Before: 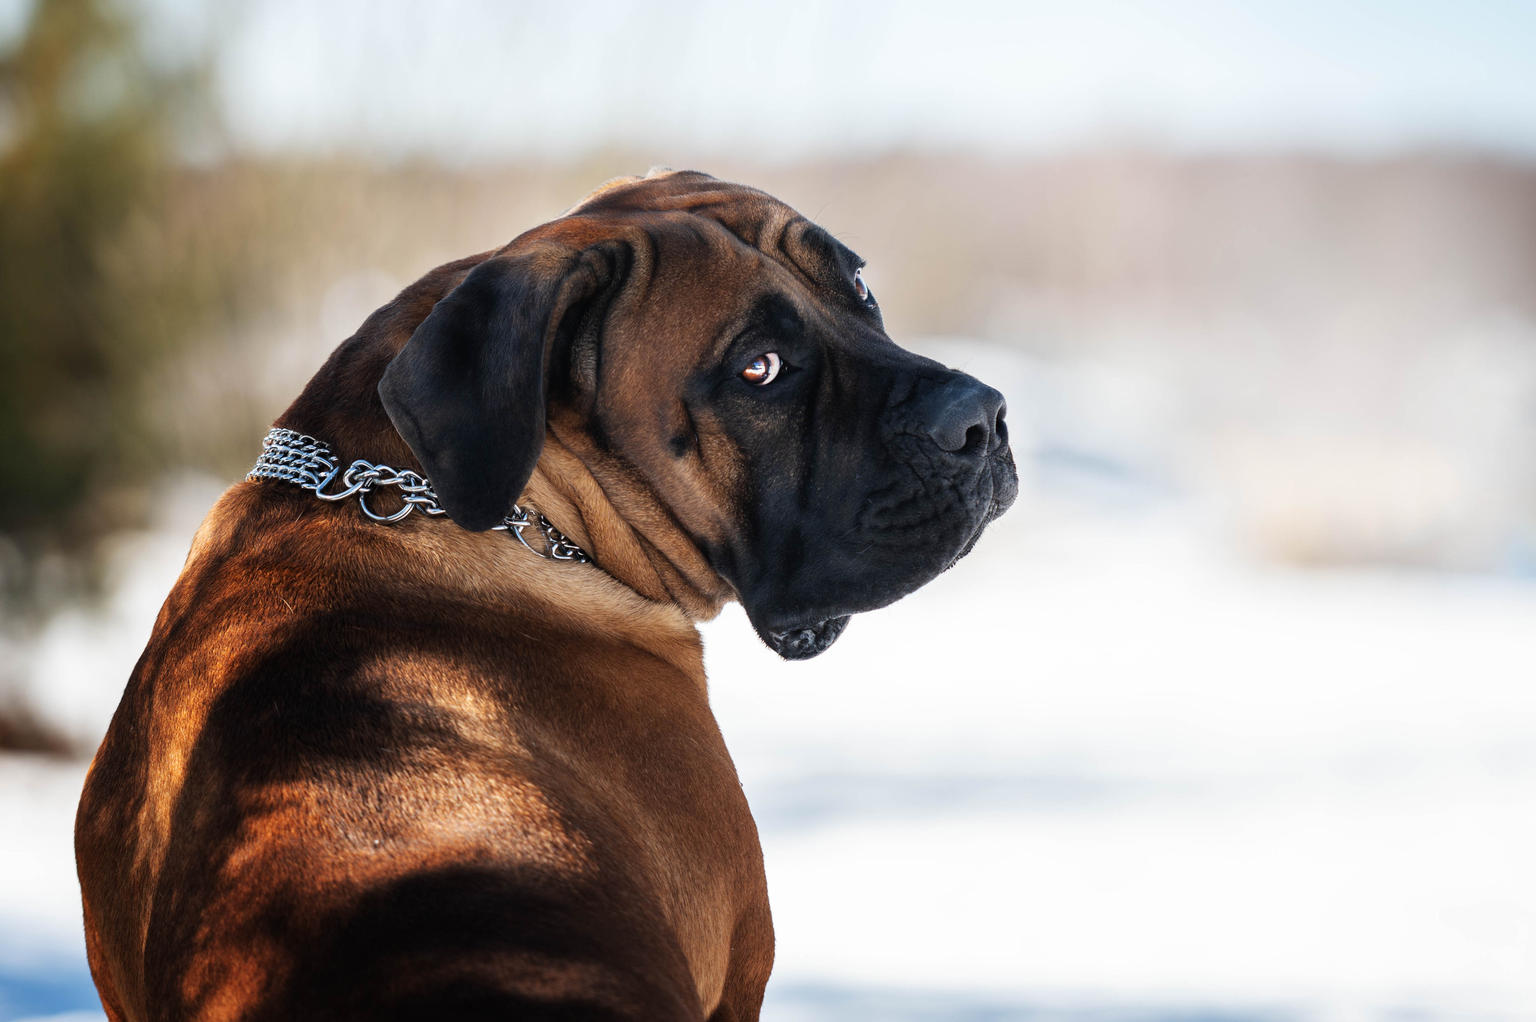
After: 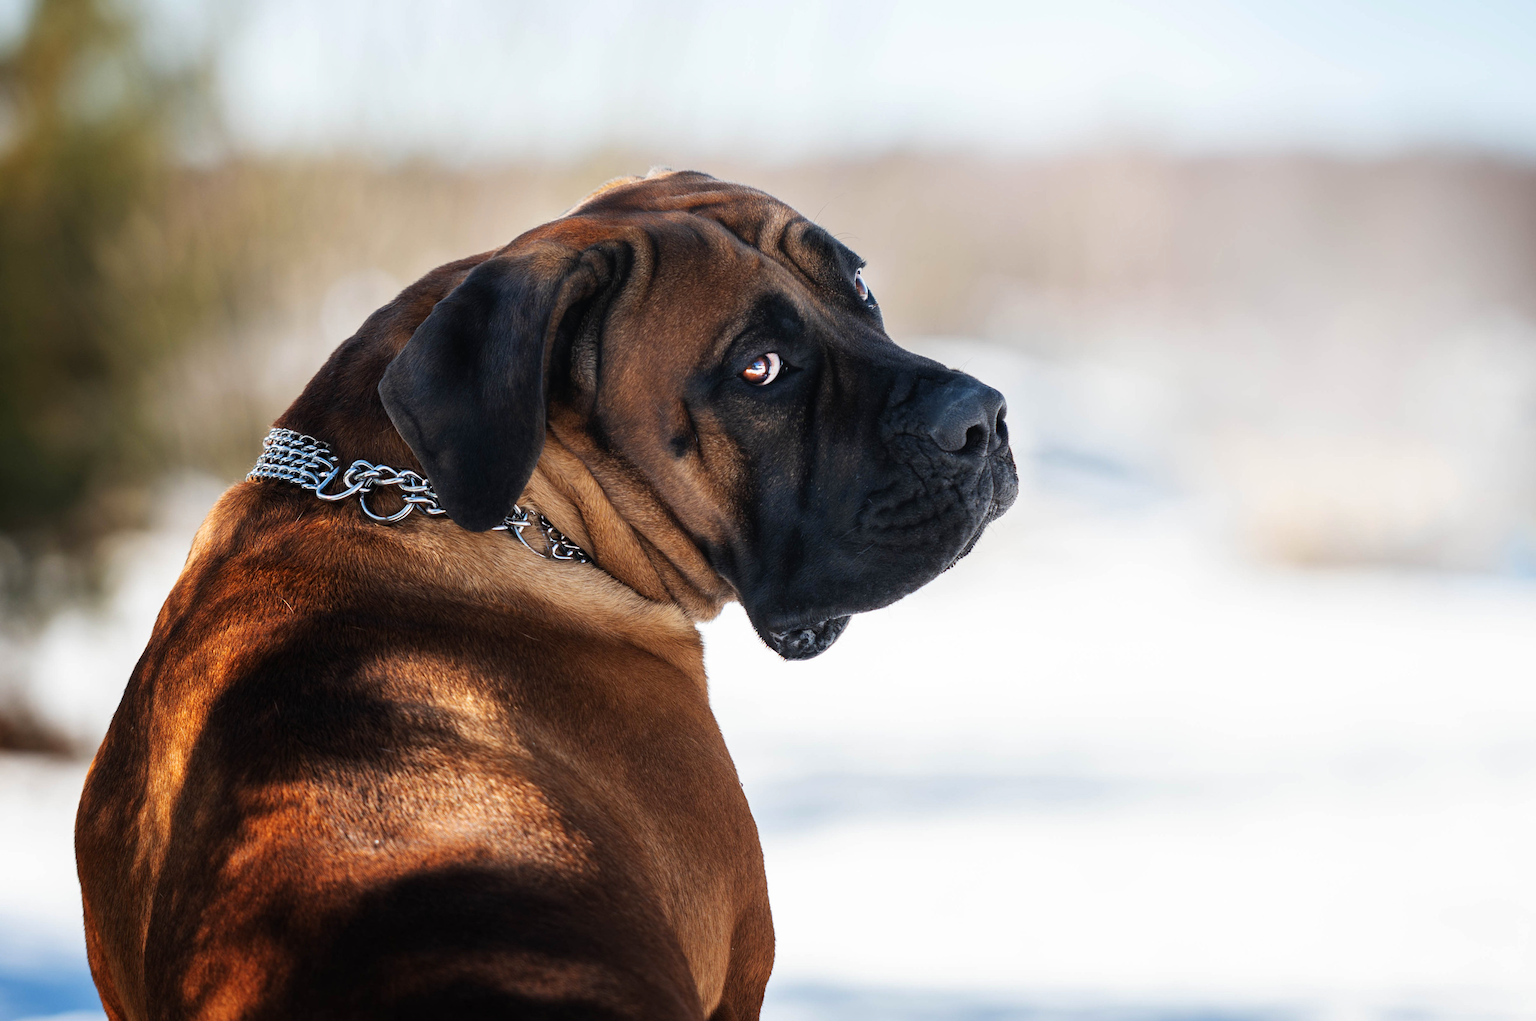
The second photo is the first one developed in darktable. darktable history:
color correction: highlights b* -0.05, saturation 1.08
